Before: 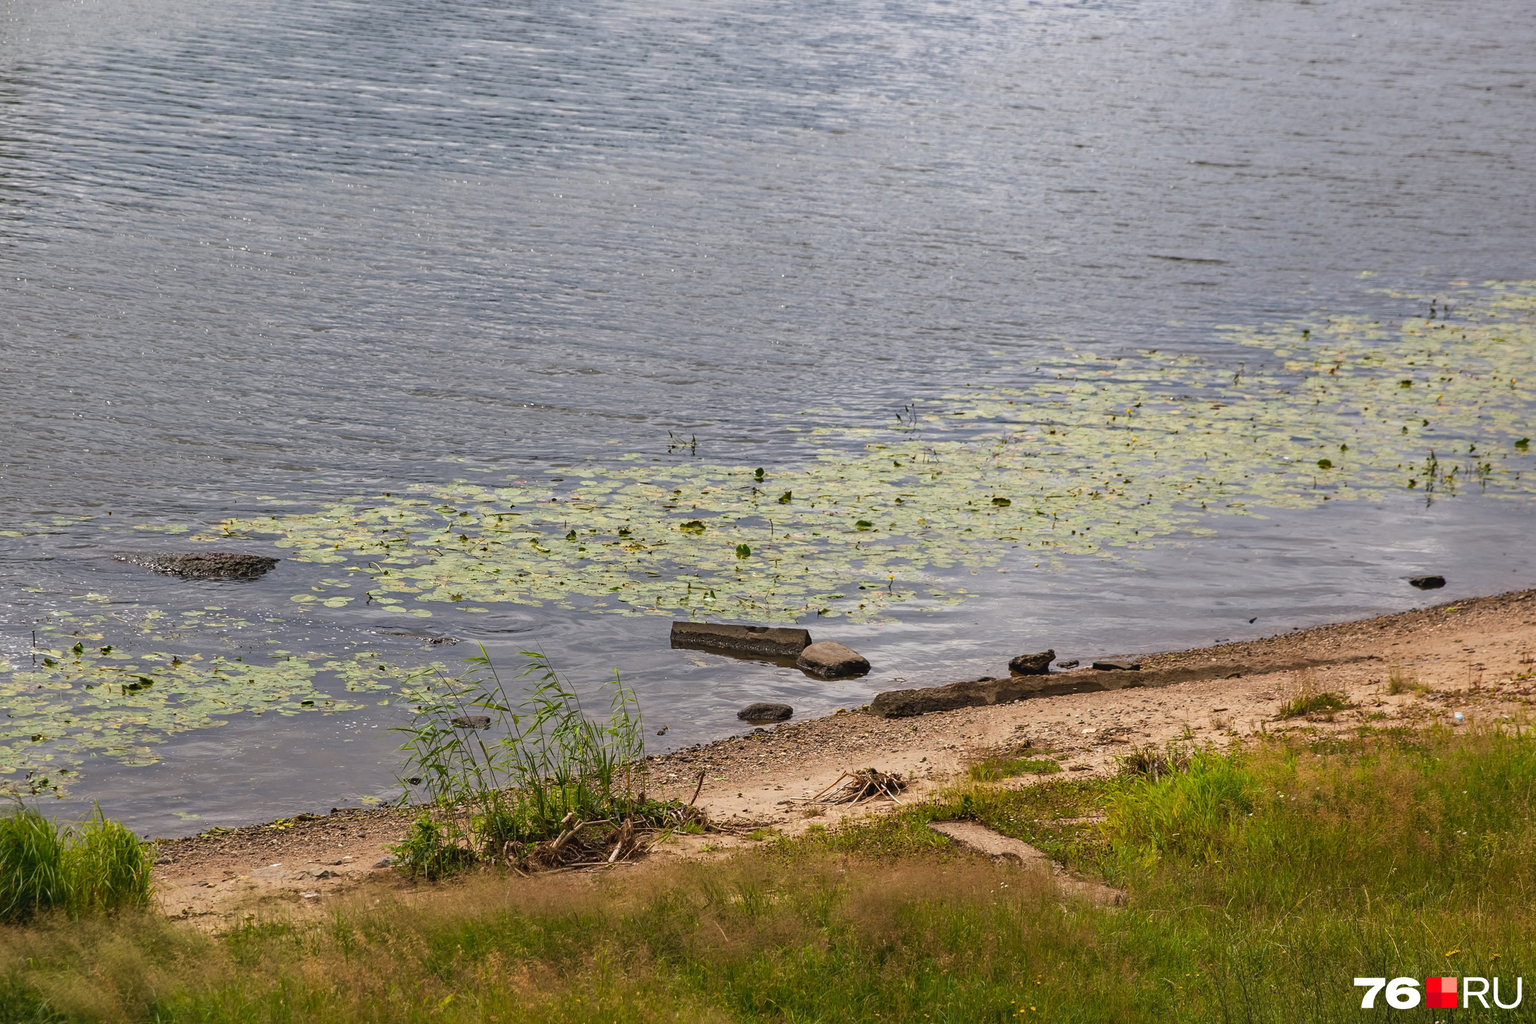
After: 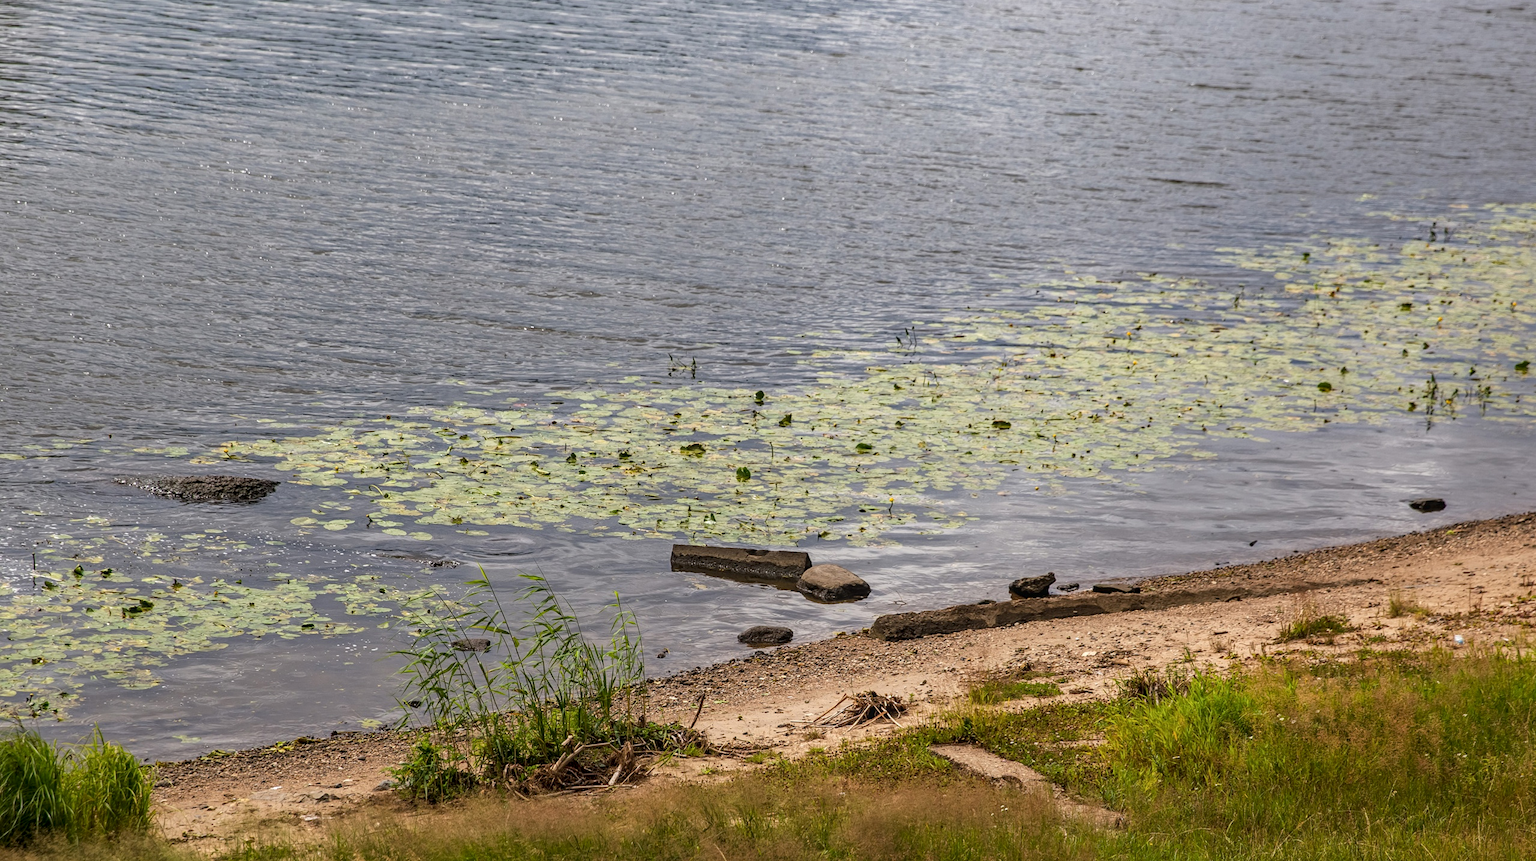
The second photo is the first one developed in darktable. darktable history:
local contrast: on, module defaults
crop: top 7.558%, bottom 8.286%
